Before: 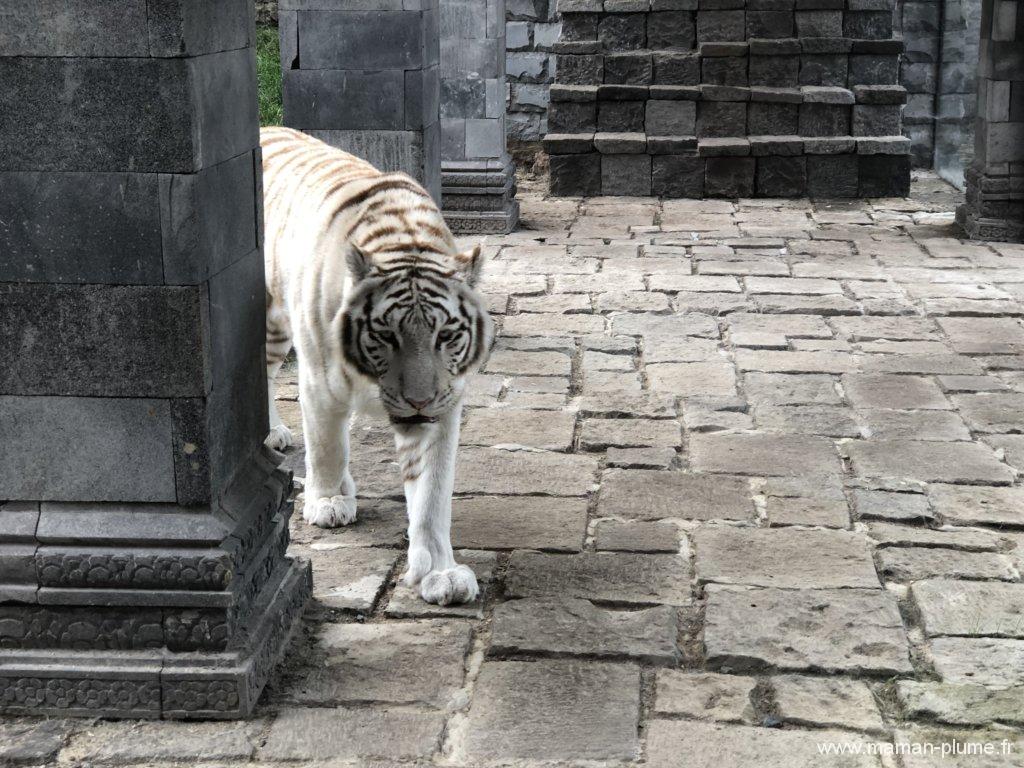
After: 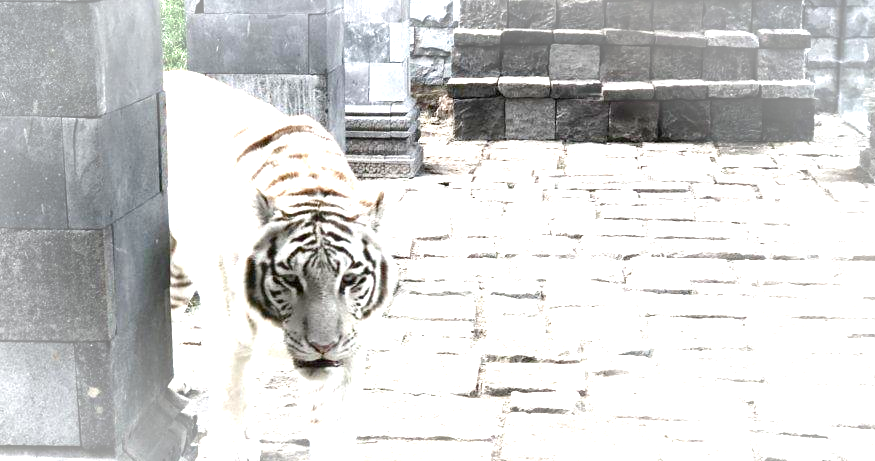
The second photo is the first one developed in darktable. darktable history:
vignetting: fall-off start 66.52%, fall-off radius 39.79%, brightness 0.295, saturation 0.002, automatic ratio true, width/height ratio 0.669, unbound false
color balance rgb: perceptual saturation grading › global saturation 0.997%, perceptual saturation grading › highlights -25.559%, perceptual saturation grading › shadows 29.441%, saturation formula JzAzBz (2021)
crop and rotate: left 9.411%, top 7.311%, right 5.063%, bottom 32.576%
shadows and highlights: radius 335.88, shadows 63.61, highlights 5.76, compress 88.07%, soften with gaussian
exposure: black level correction 0, exposure 1.991 EV, compensate highlight preservation false
